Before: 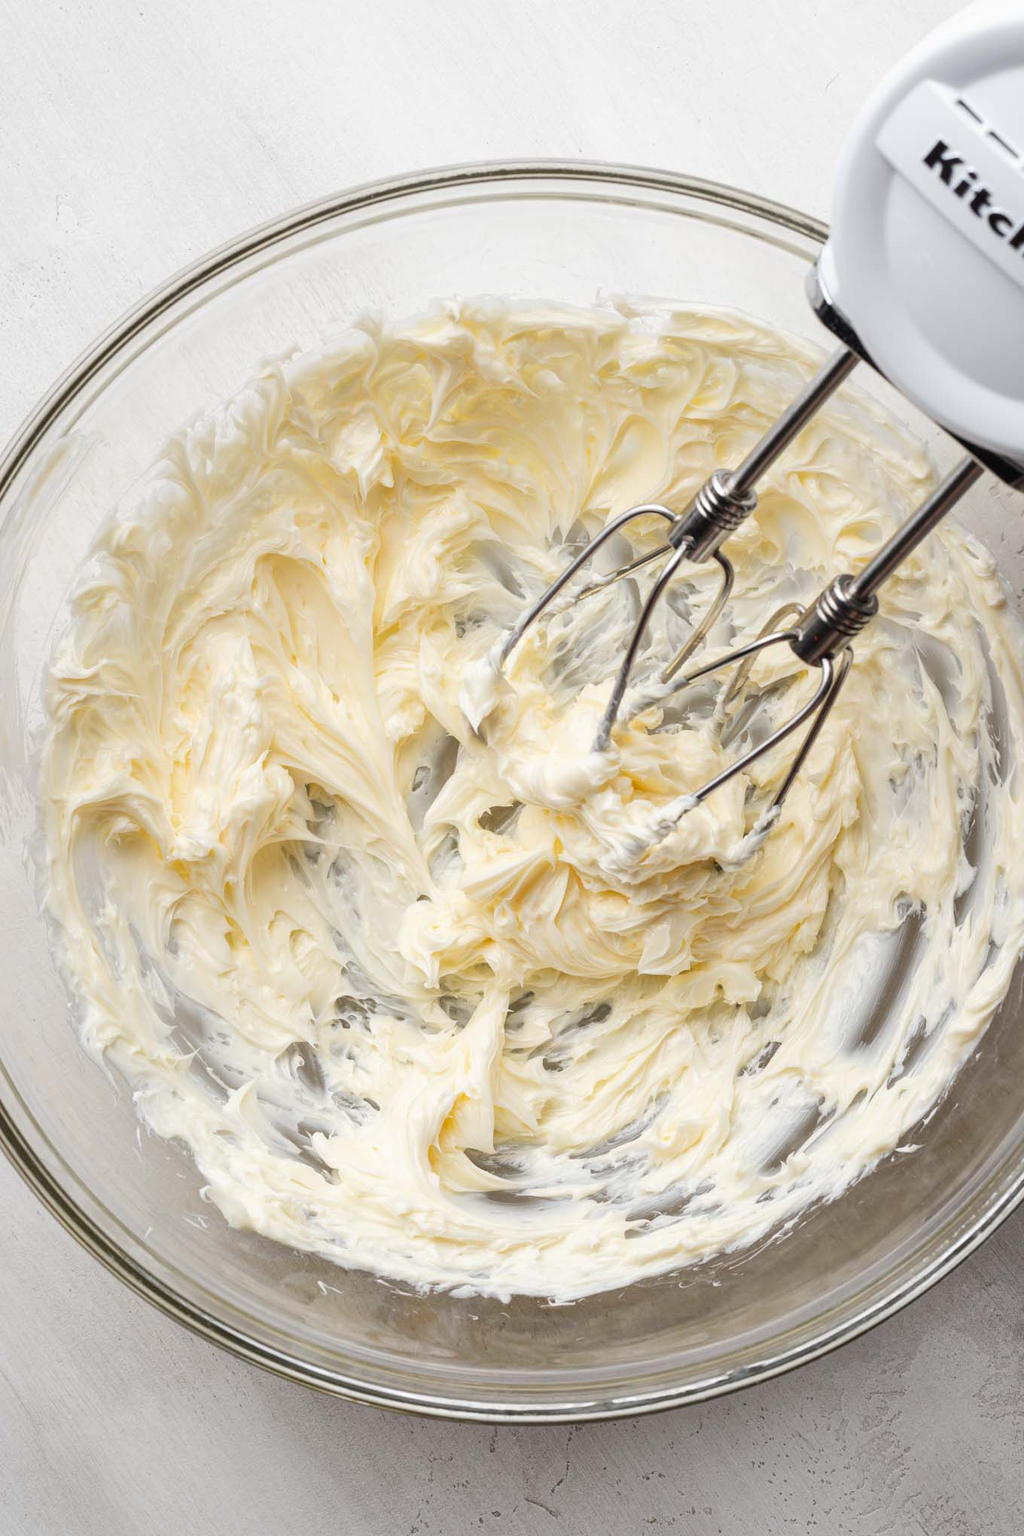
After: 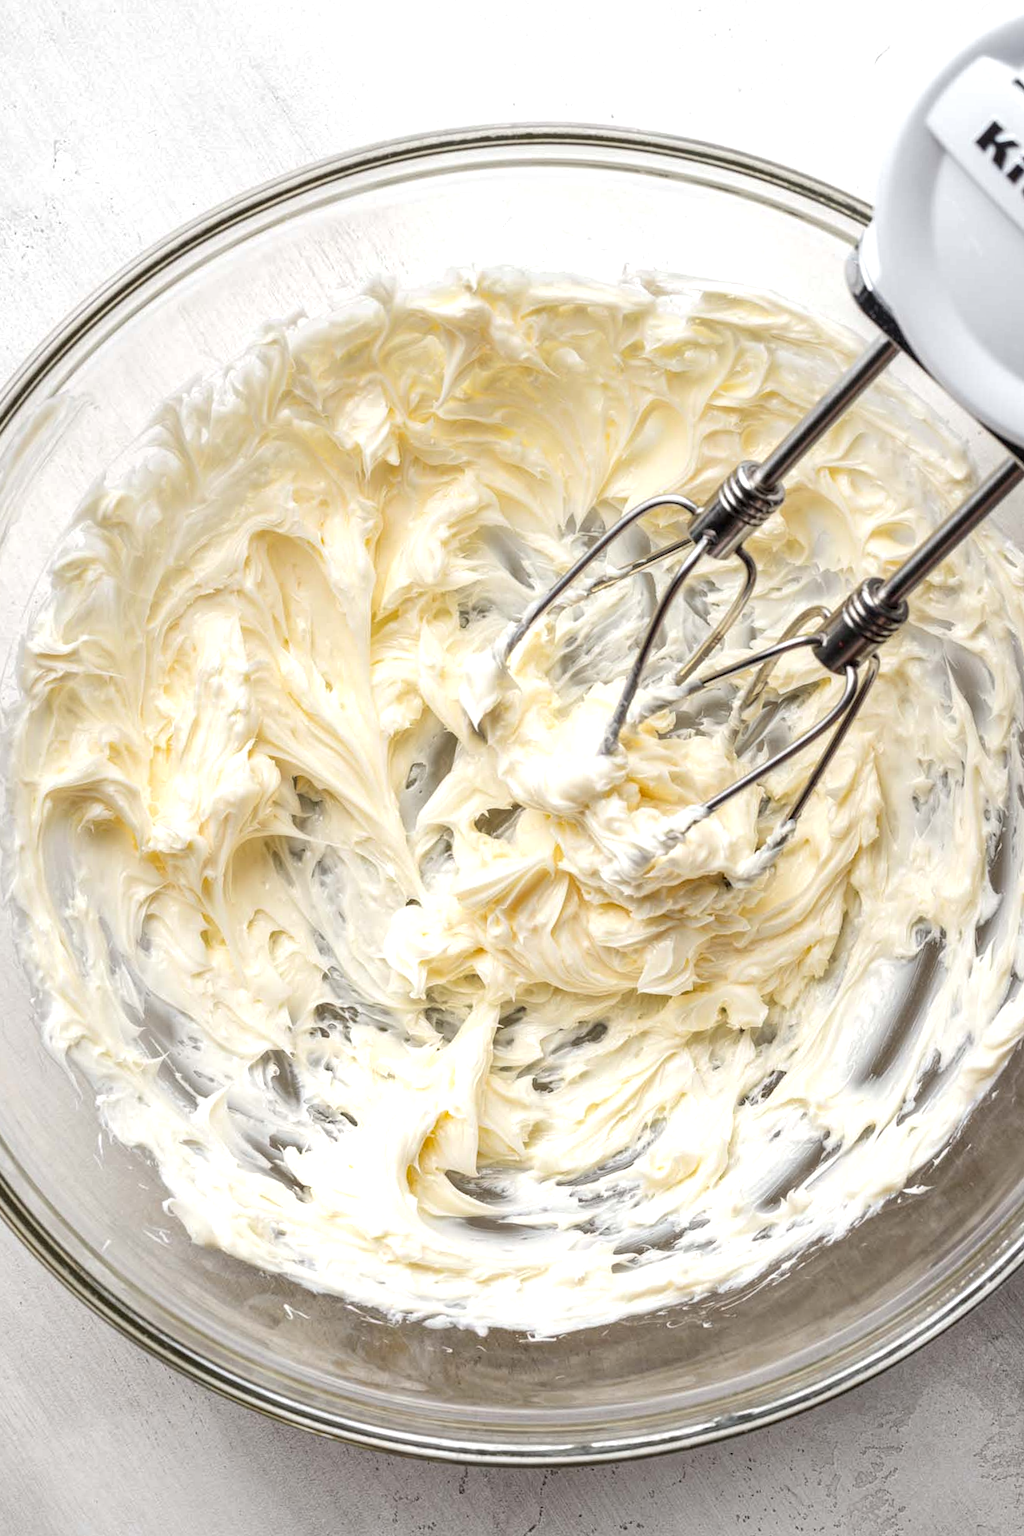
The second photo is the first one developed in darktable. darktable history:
local contrast: detail 130%
crop and rotate: angle -2.38°
shadows and highlights: radius 44.78, white point adjustment 6.64, compress 79.65%, highlights color adjustment 78.42%, soften with gaussian
